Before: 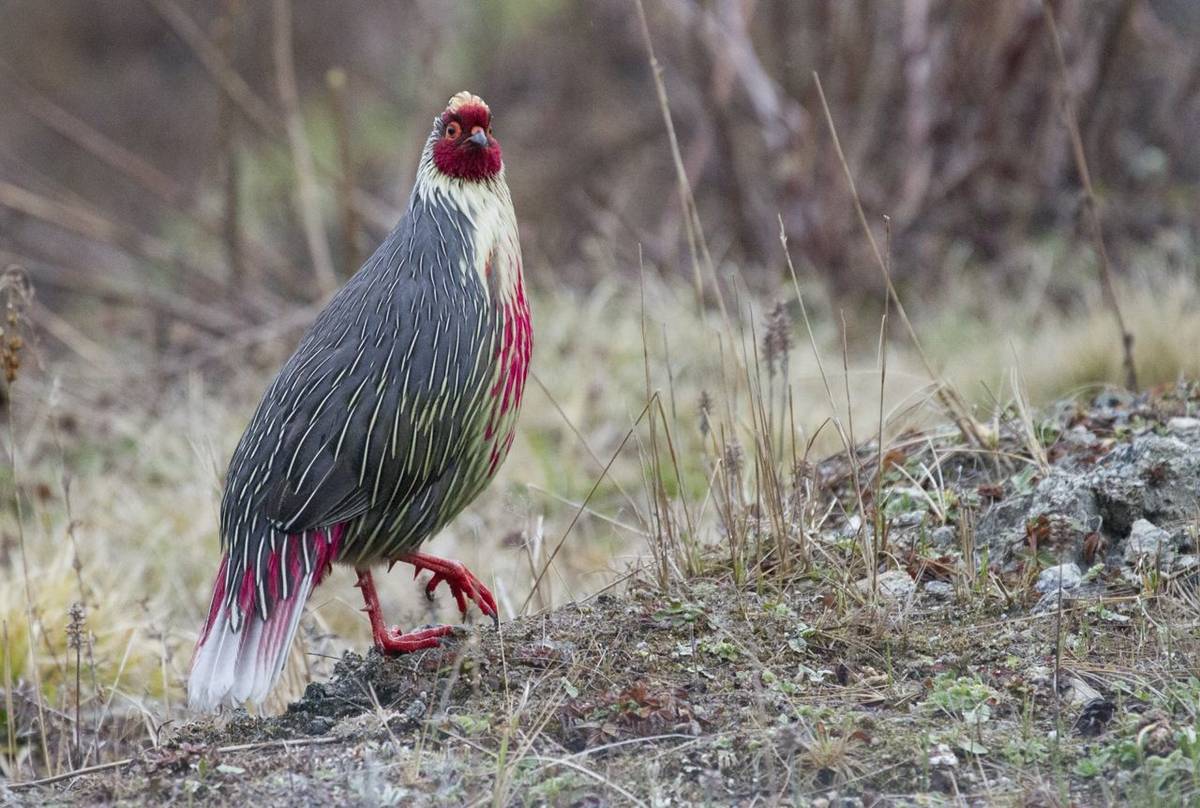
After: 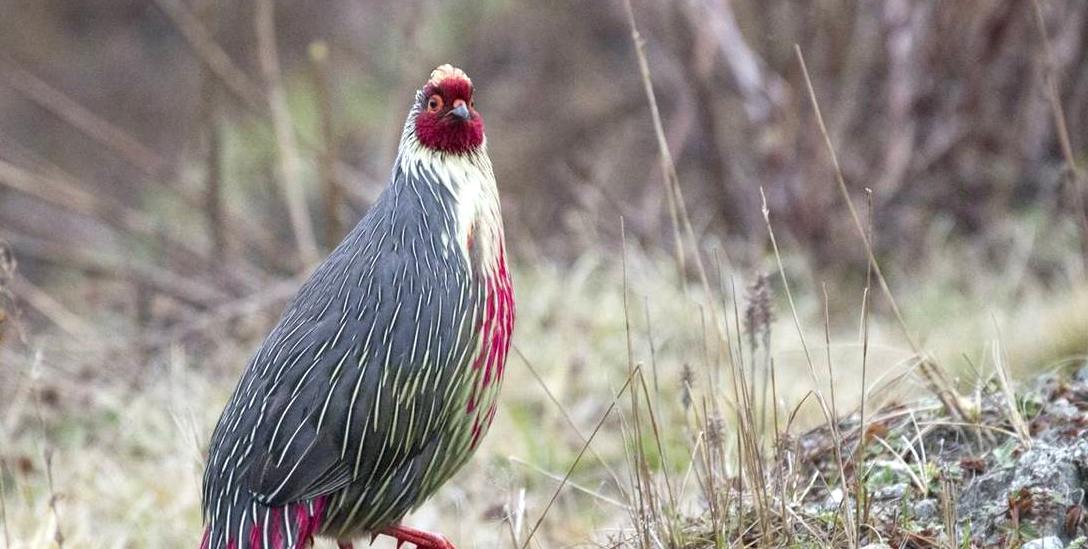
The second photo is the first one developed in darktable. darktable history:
crop: left 1.509%, top 3.452%, right 7.696%, bottom 28.452%
exposure: black level correction 0.001, exposure 0.5 EV, compensate exposure bias true, compensate highlight preservation false
